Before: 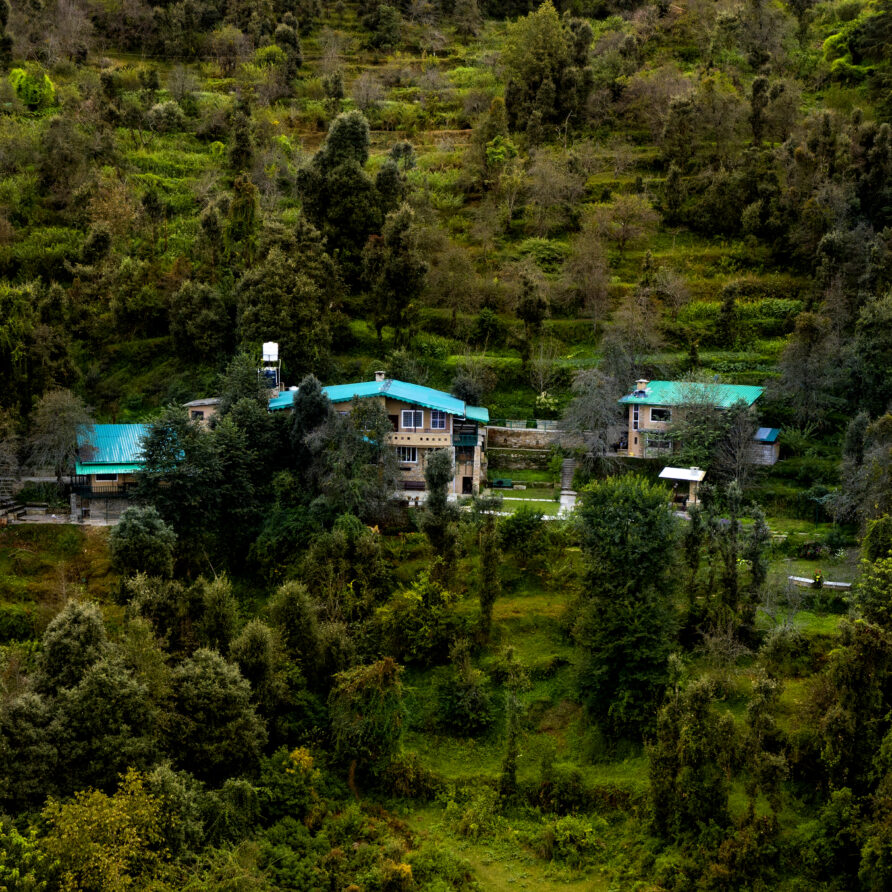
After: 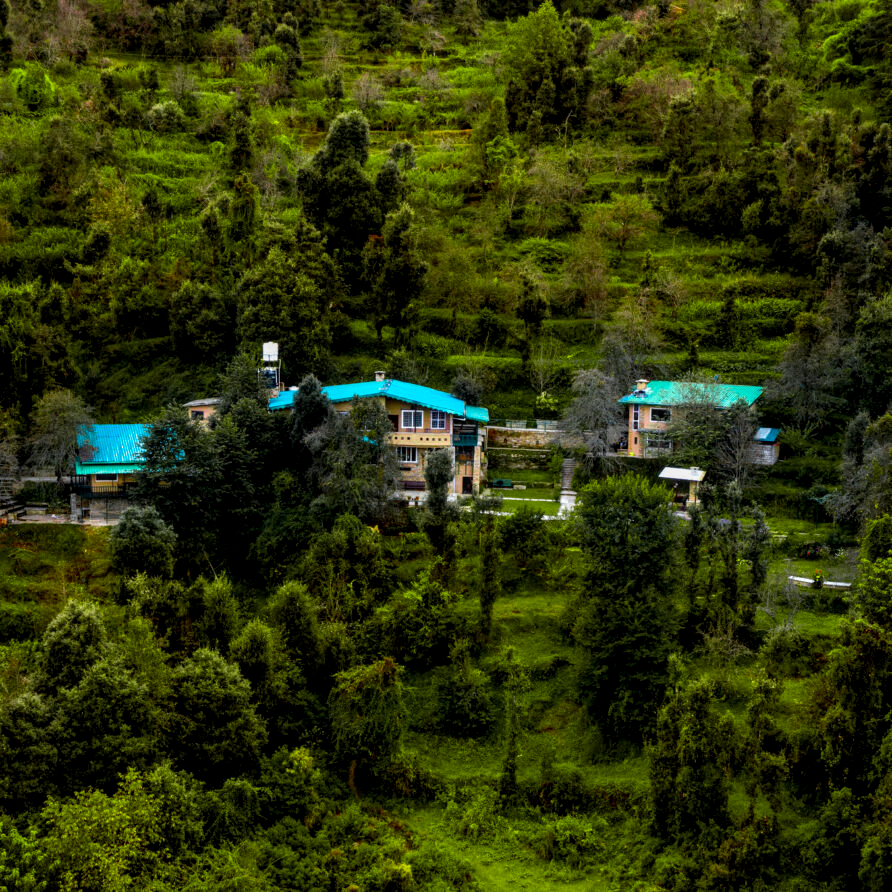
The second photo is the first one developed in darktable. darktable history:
local contrast: detail 130%
color balance rgb: linear chroma grading › global chroma 15%, perceptual saturation grading › global saturation 30%
color zones: curves: ch0 [(0, 0.533) (0.126, 0.533) (0.234, 0.533) (0.368, 0.357) (0.5, 0.5) (0.625, 0.5) (0.74, 0.637) (0.875, 0.5)]; ch1 [(0.004, 0.708) (0.129, 0.662) (0.25, 0.5) (0.375, 0.331) (0.496, 0.396) (0.625, 0.649) (0.739, 0.26) (0.875, 0.5) (1, 0.478)]; ch2 [(0, 0.409) (0.132, 0.403) (0.236, 0.558) (0.379, 0.448) (0.5, 0.5) (0.625, 0.5) (0.691, 0.39) (0.875, 0.5)]
